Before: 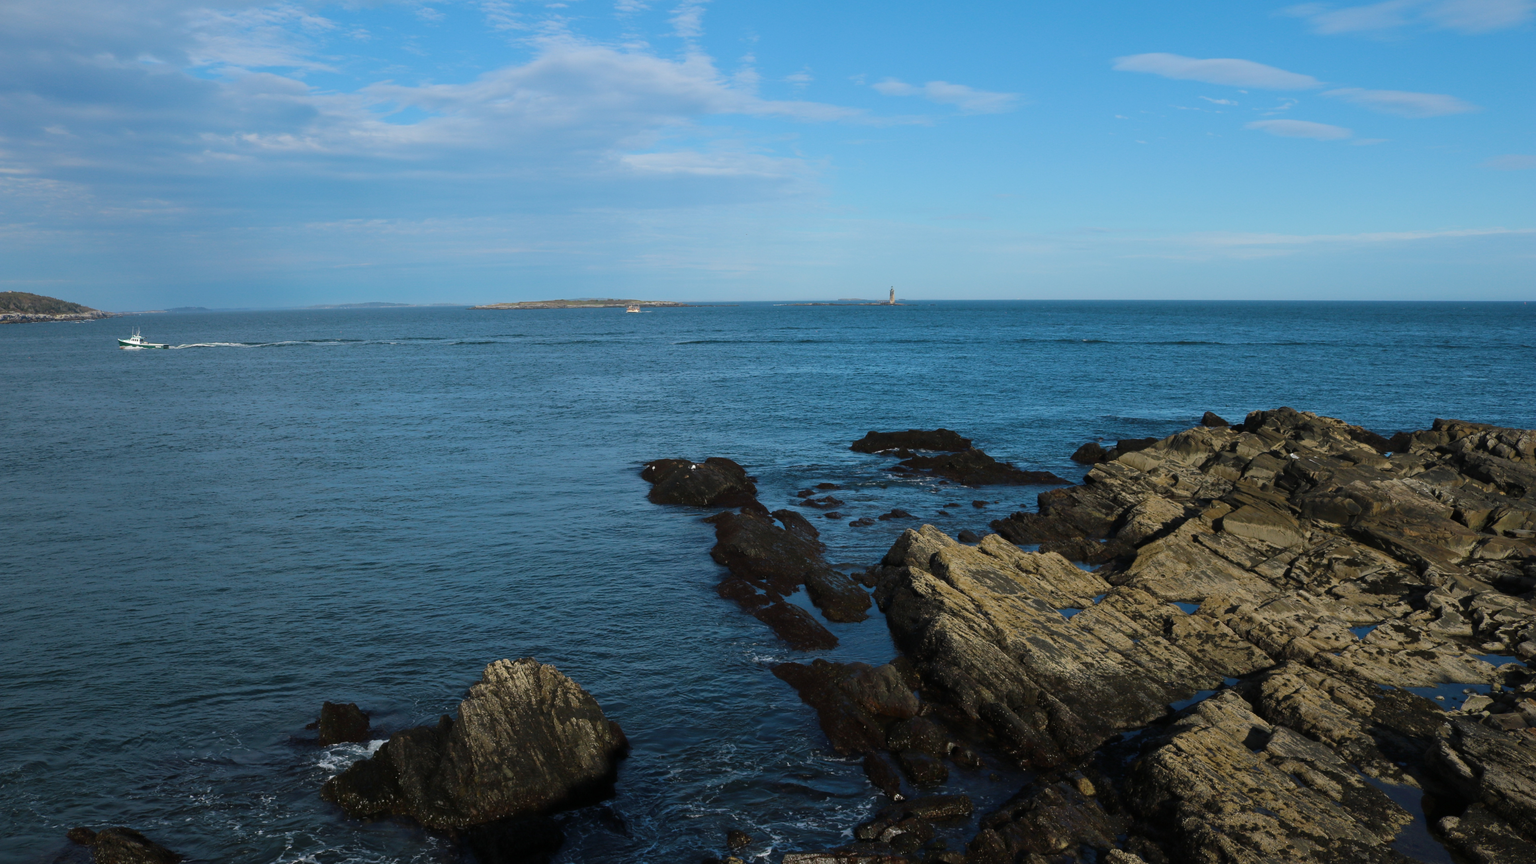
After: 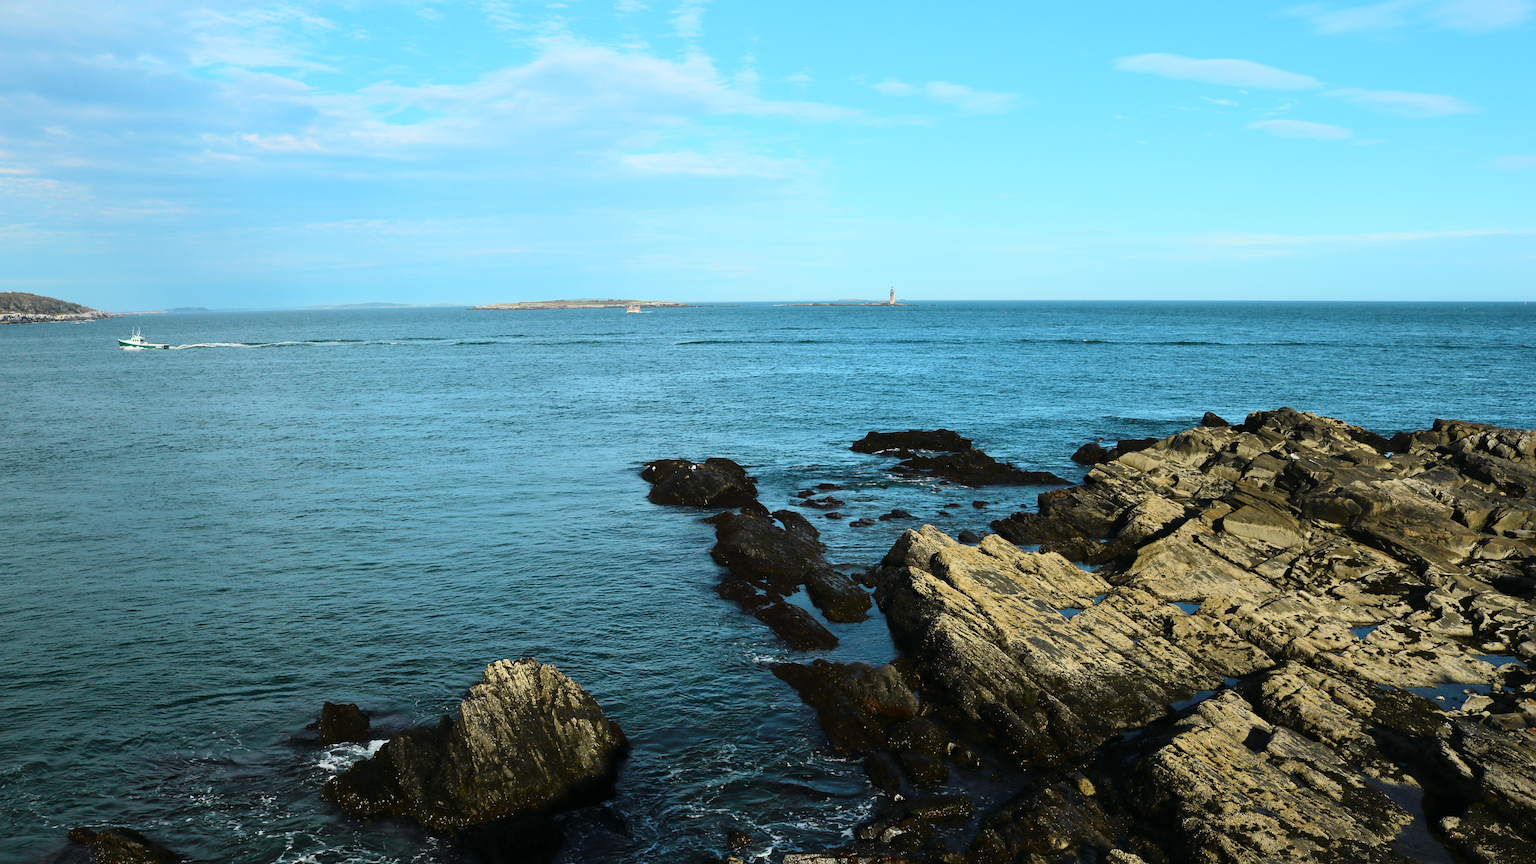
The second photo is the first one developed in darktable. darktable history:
contrast brightness saturation: contrast 0.05, brightness 0.06, saturation 0.01
tone curve: curves: ch0 [(0, 0) (0.131, 0.094) (0.326, 0.386) (0.481, 0.623) (0.593, 0.764) (0.812, 0.933) (1, 0.974)]; ch1 [(0, 0) (0.366, 0.367) (0.475, 0.453) (0.494, 0.493) (0.504, 0.497) (0.553, 0.584) (1, 1)]; ch2 [(0, 0) (0.333, 0.346) (0.375, 0.375) (0.424, 0.43) (0.476, 0.492) (0.502, 0.503) (0.533, 0.556) (0.566, 0.599) (0.614, 0.653) (1, 1)], color space Lab, independent channels, preserve colors none
sharpen: radius 1.559, amount 0.373, threshold 1.271
